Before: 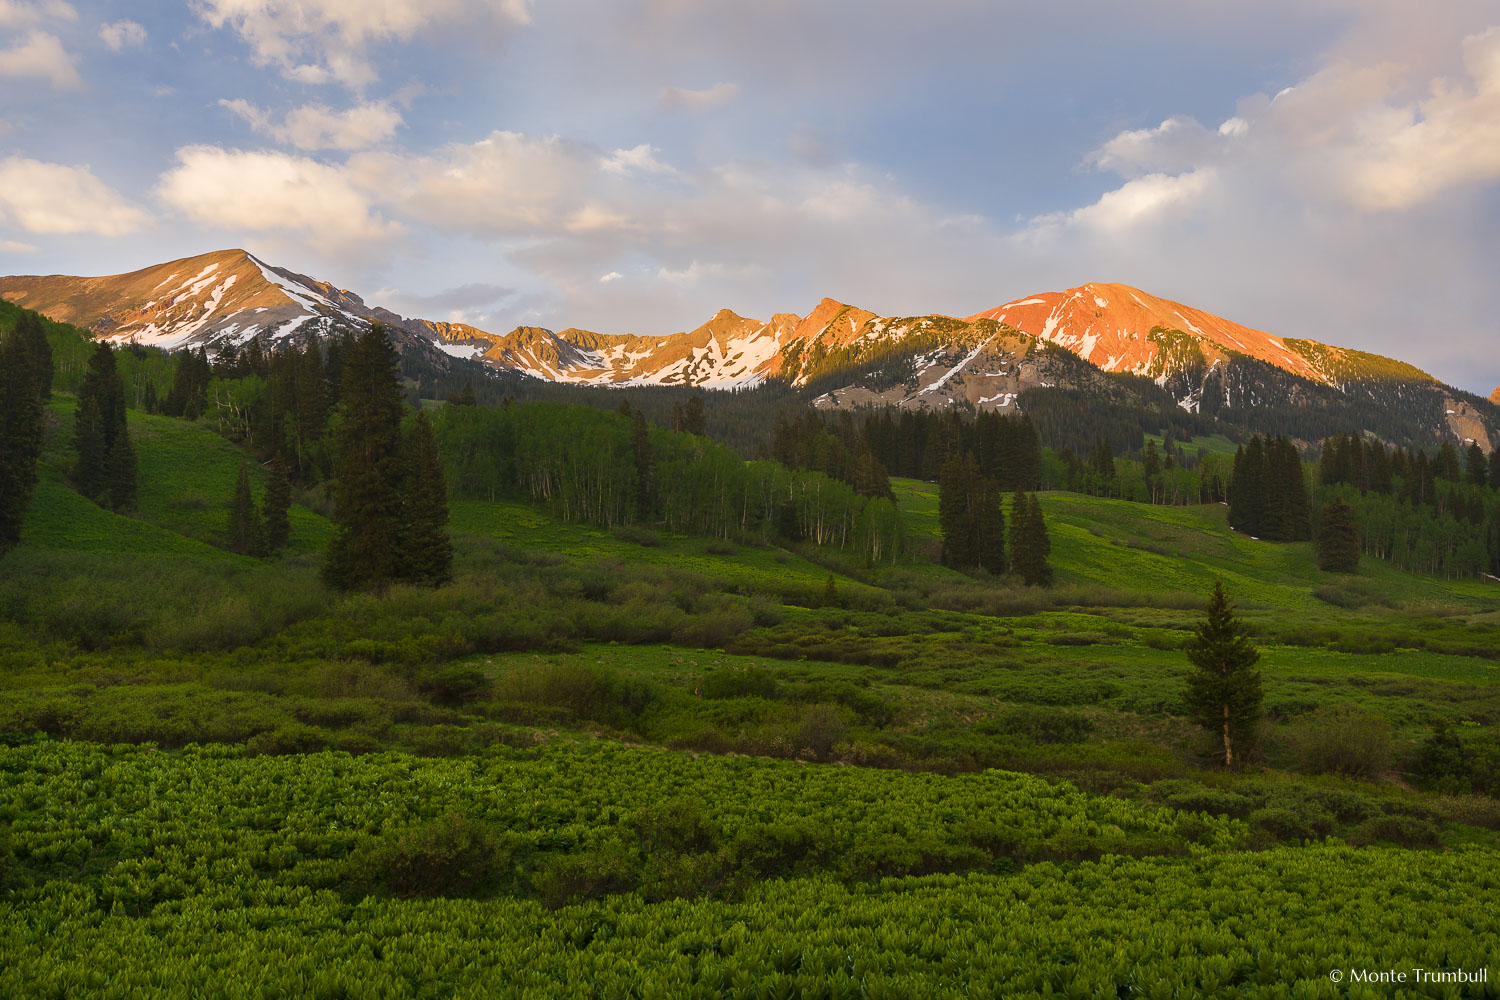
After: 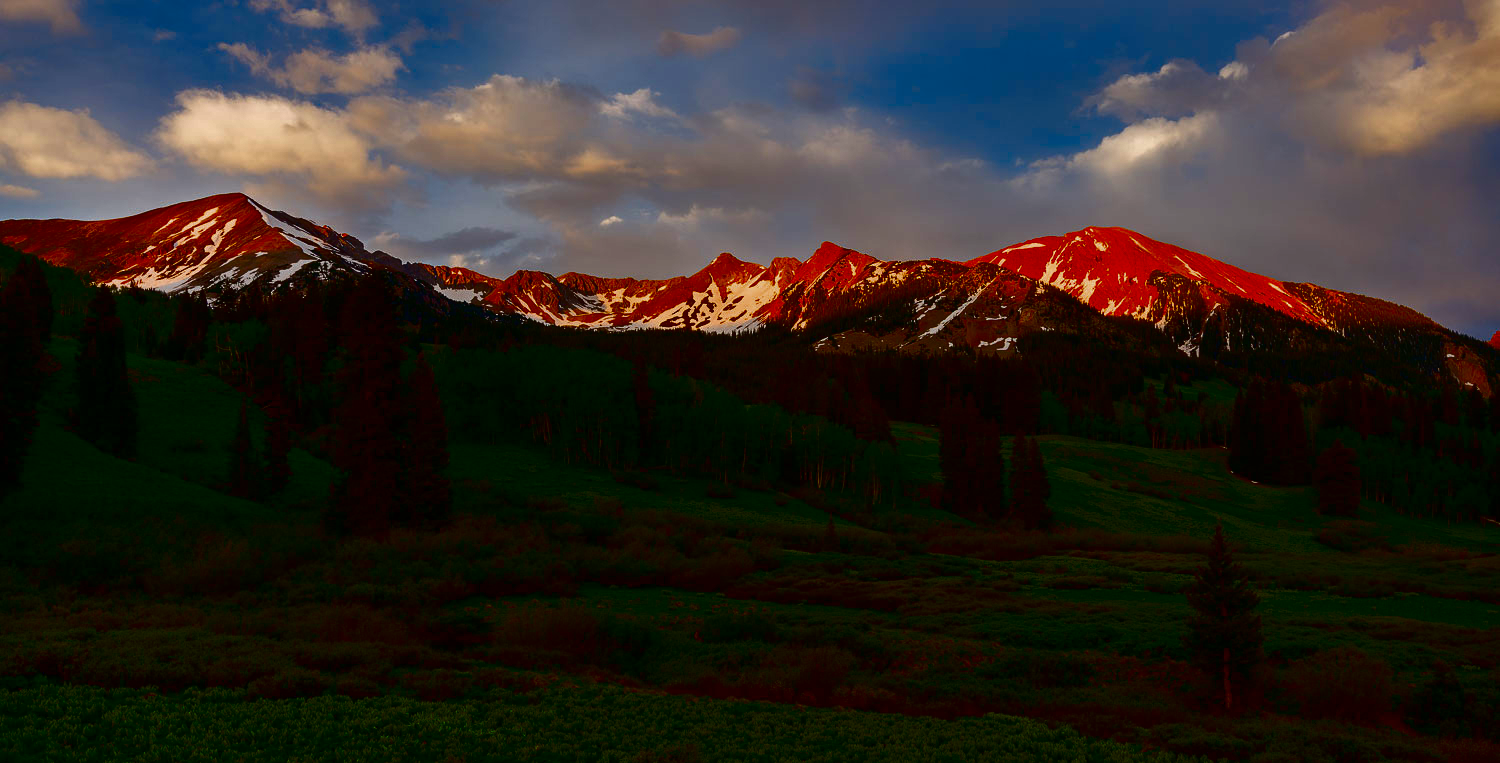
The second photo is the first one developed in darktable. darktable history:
contrast brightness saturation: brightness -0.997, saturation 0.988
crop: top 5.682%, bottom 17.966%
